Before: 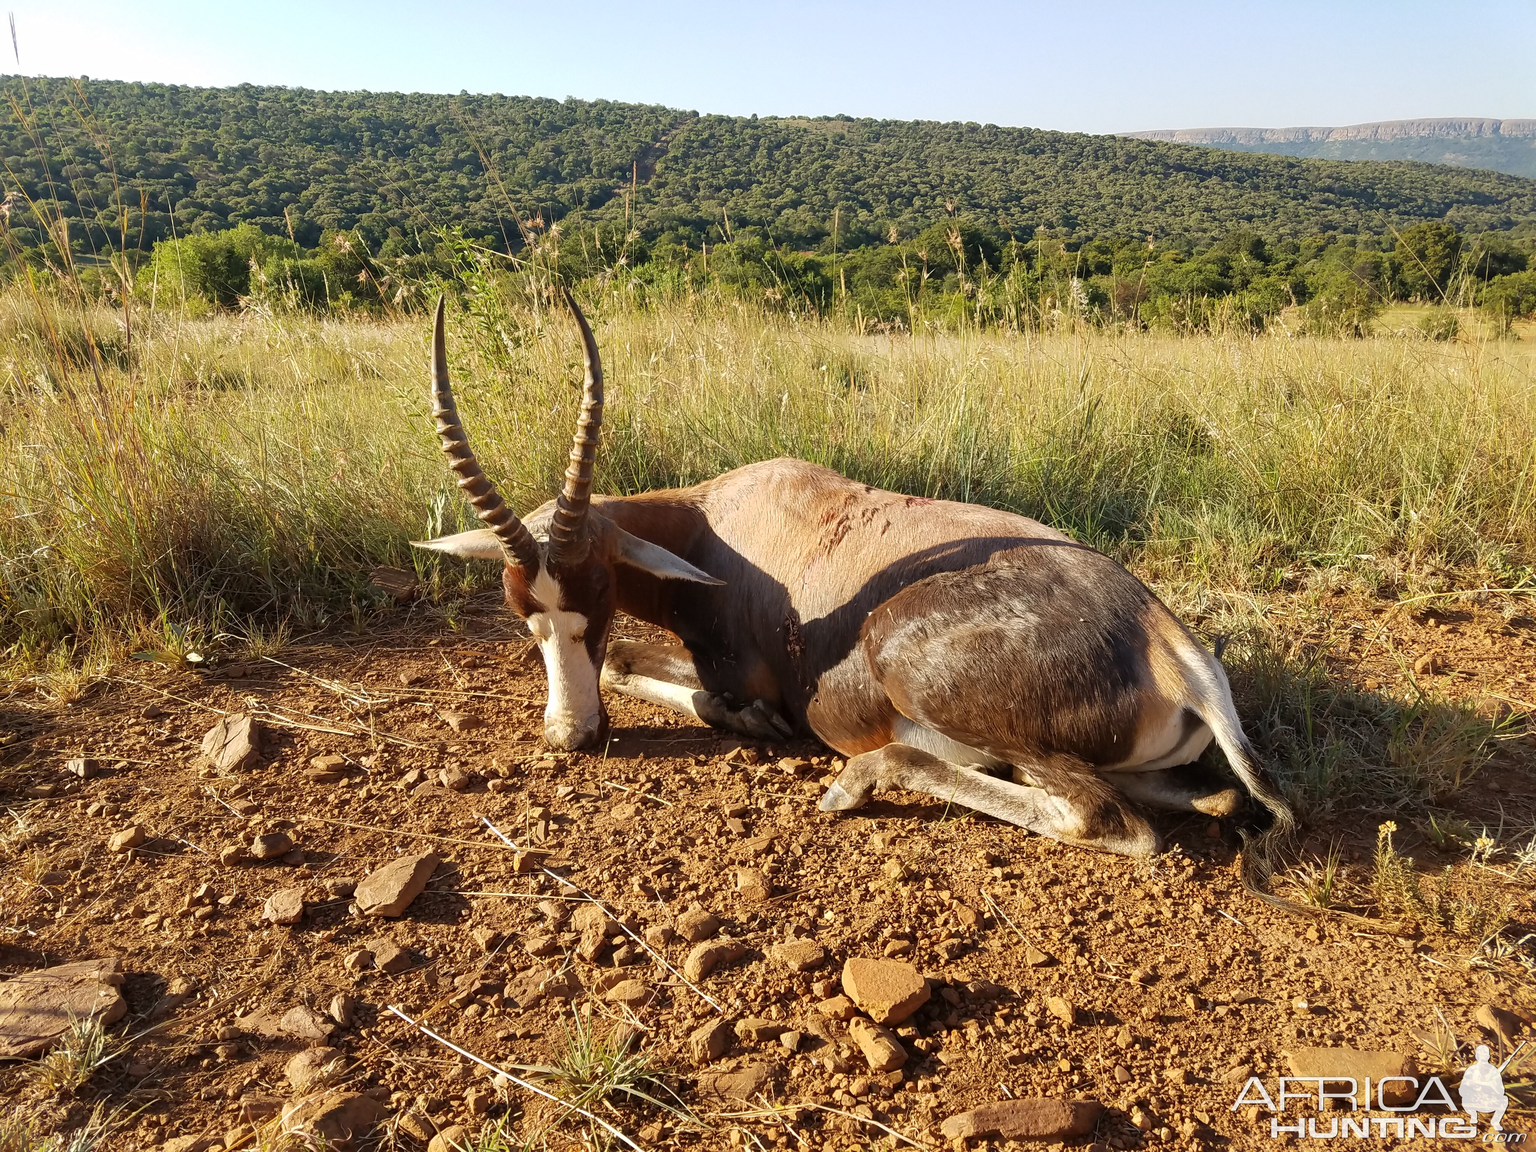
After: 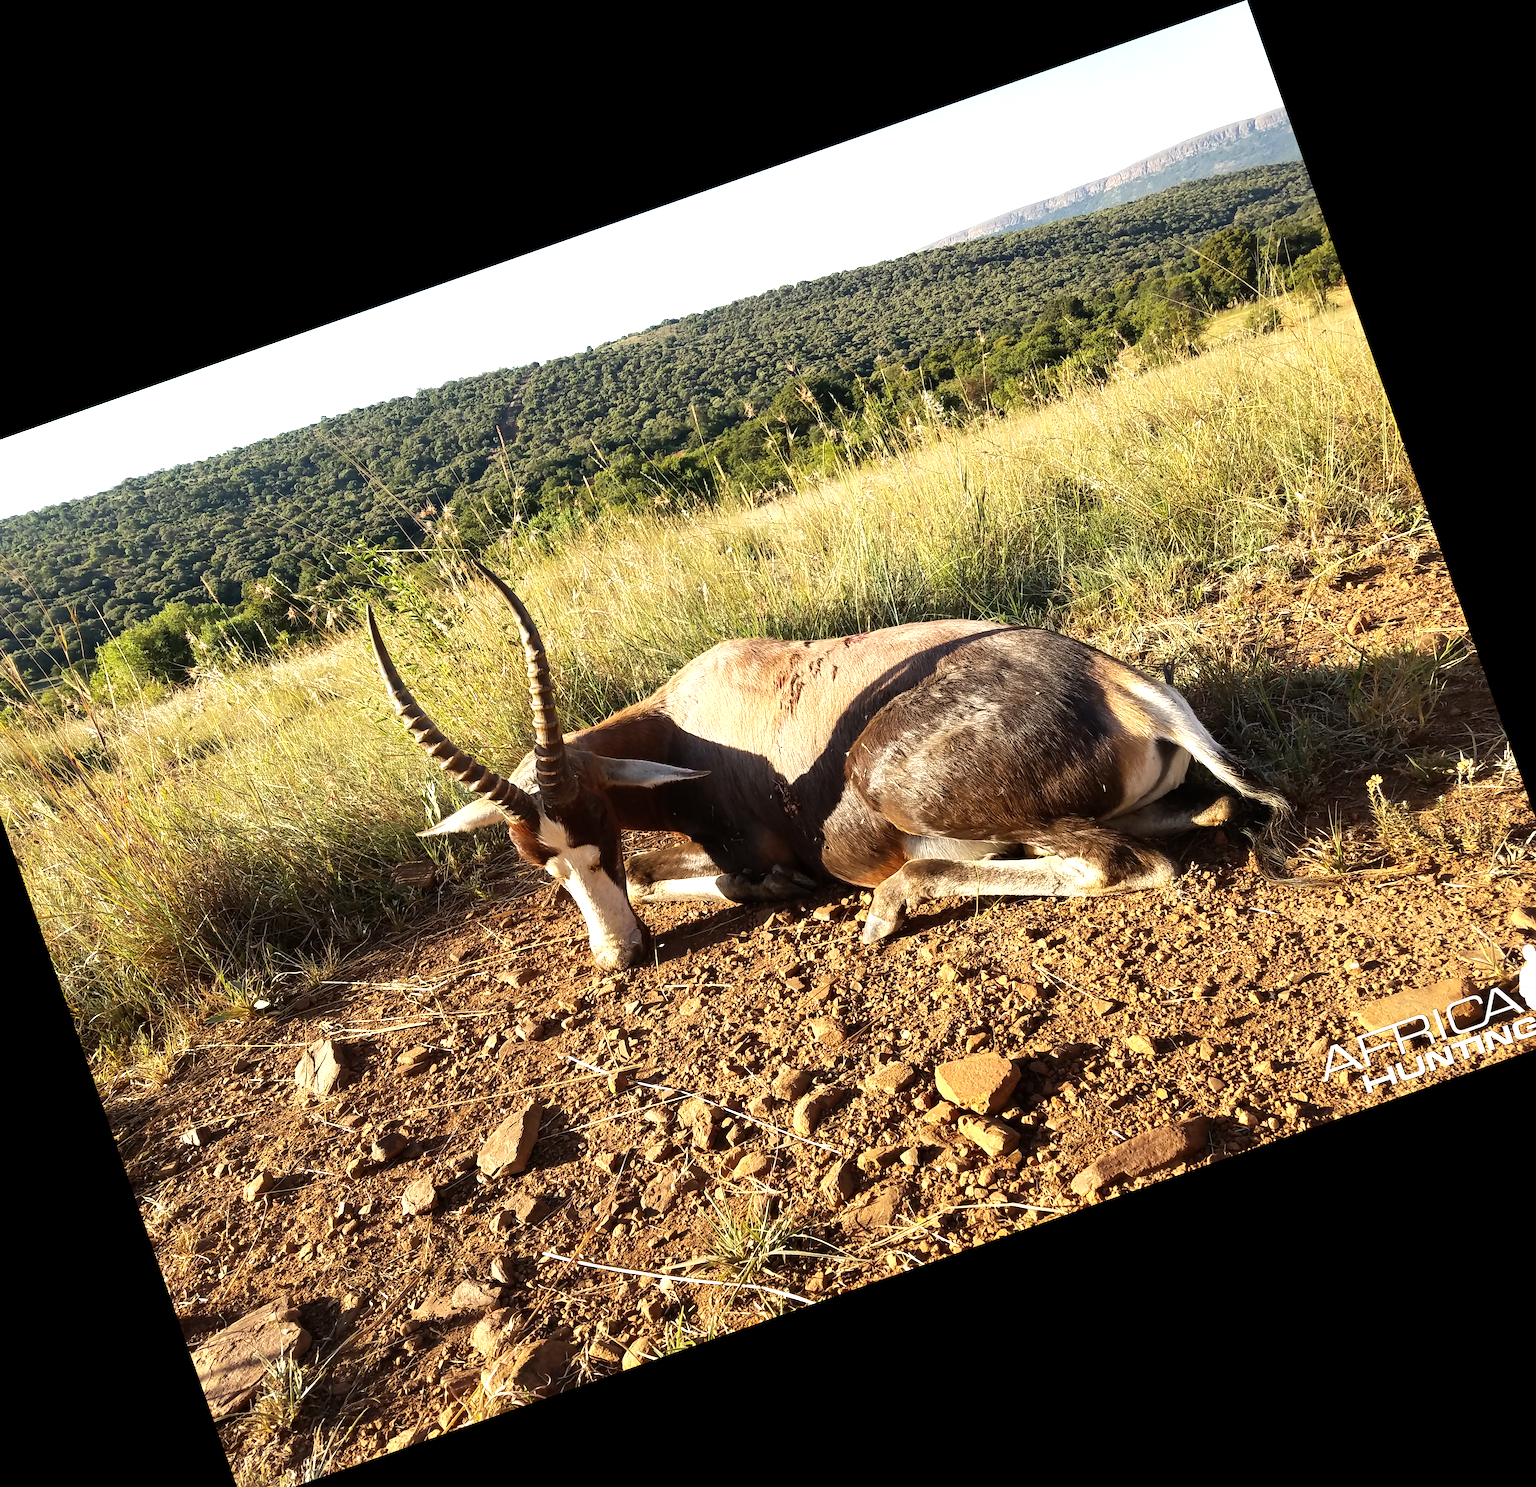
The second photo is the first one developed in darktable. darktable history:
tone equalizer: -8 EV -0.75 EV, -7 EV -0.7 EV, -6 EV -0.6 EV, -5 EV -0.4 EV, -3 EV 0.4 EV, -2 EV 0.6 EV, -1 EV 0.7 EV, +0 EV 0.75 EV, edges refinement/feathering 500, mask exposure compensation -1.57 EV, preserve details no
crop and rotate: angle 19.43°, left 6.812%, right 4.125%, bottom 1.087%
